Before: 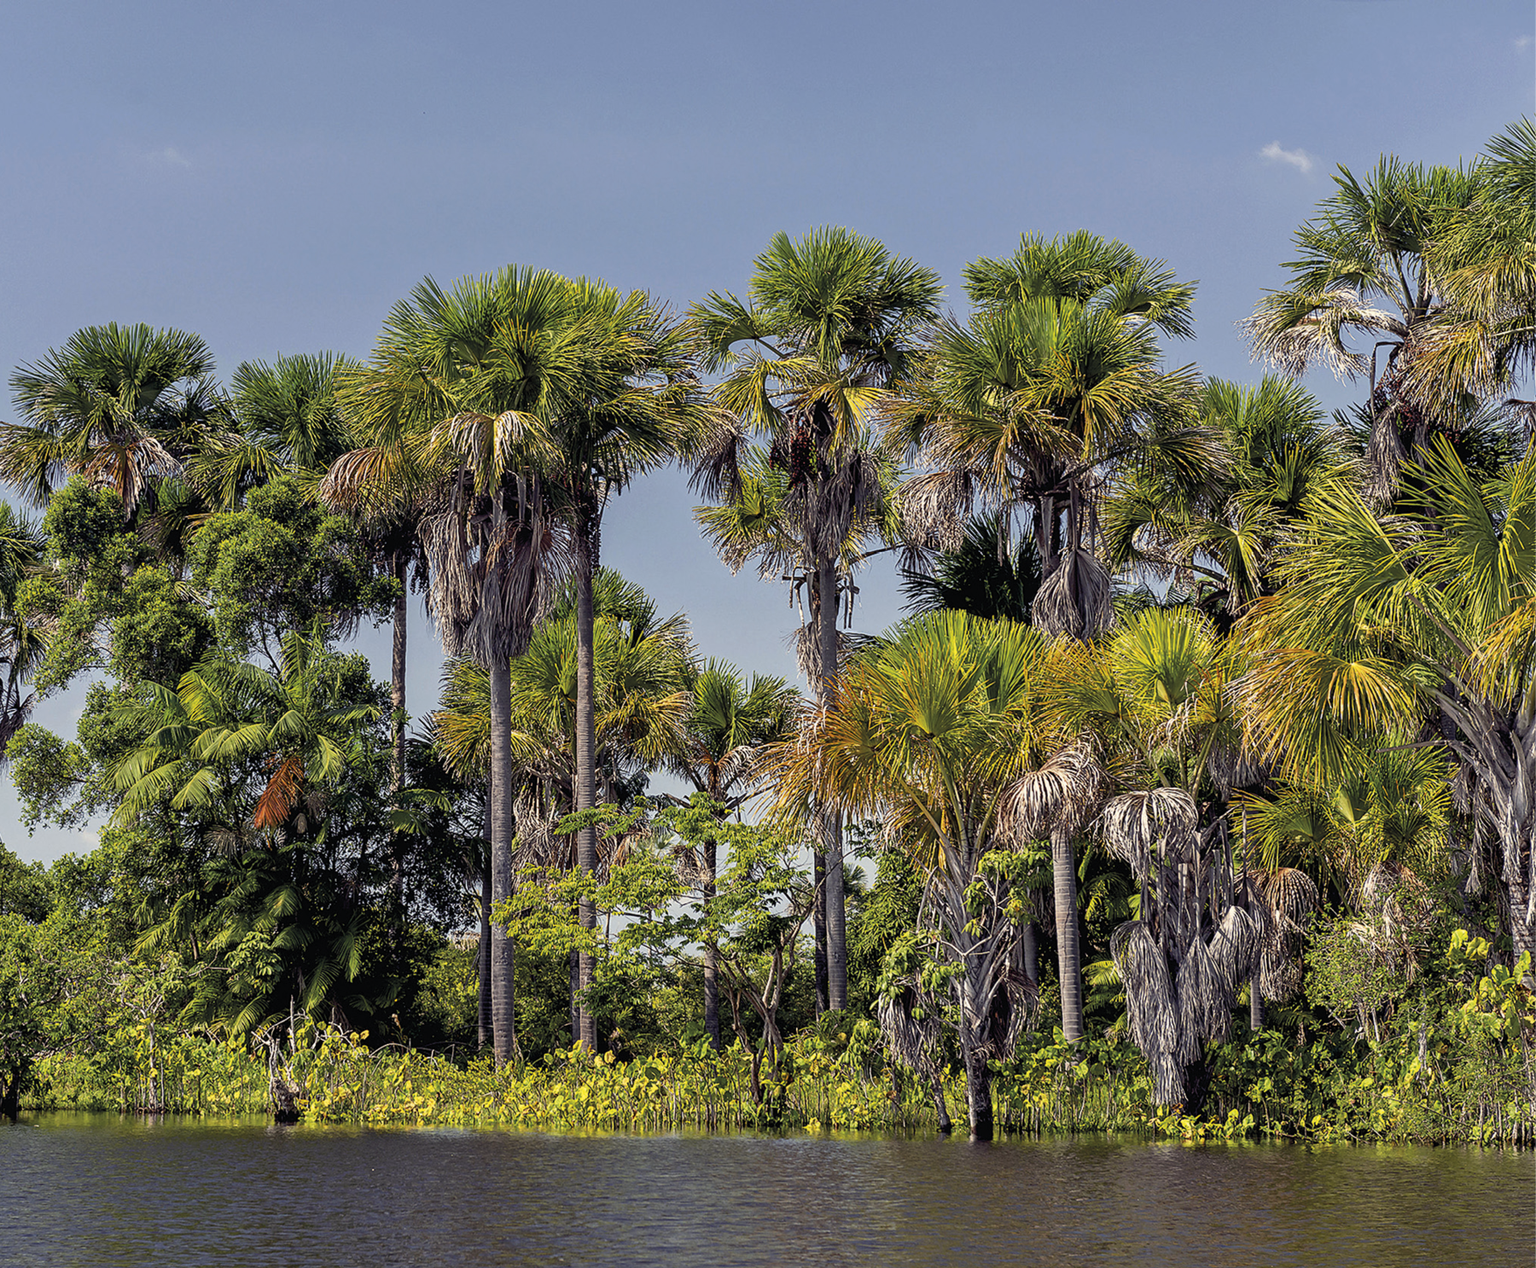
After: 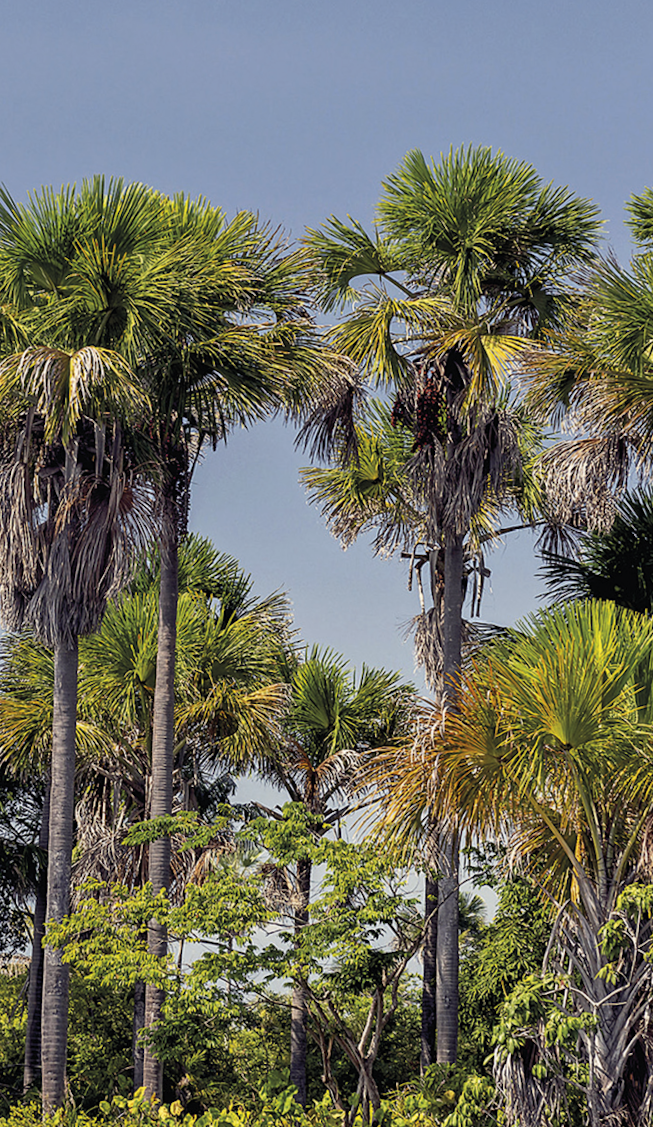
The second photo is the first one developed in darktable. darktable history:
crop and rotate: left 29.476%, top 10.214%, right 35.32%, bottom 17.333%
rotate and perspective: rotation 2.27°, automatic cropping off
